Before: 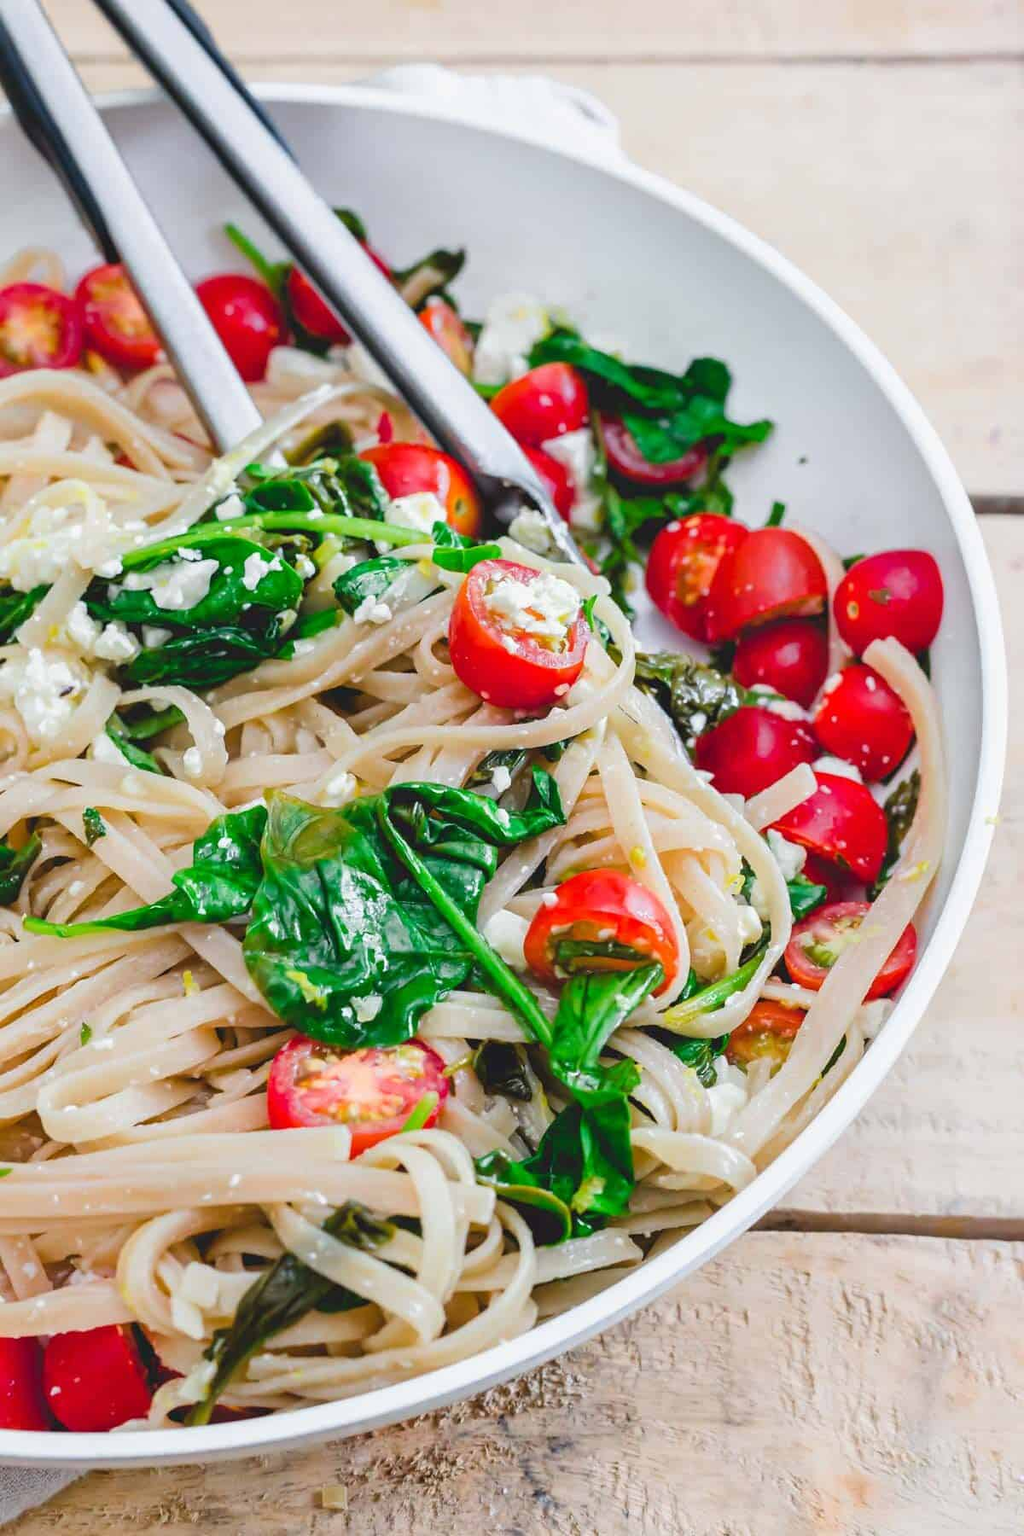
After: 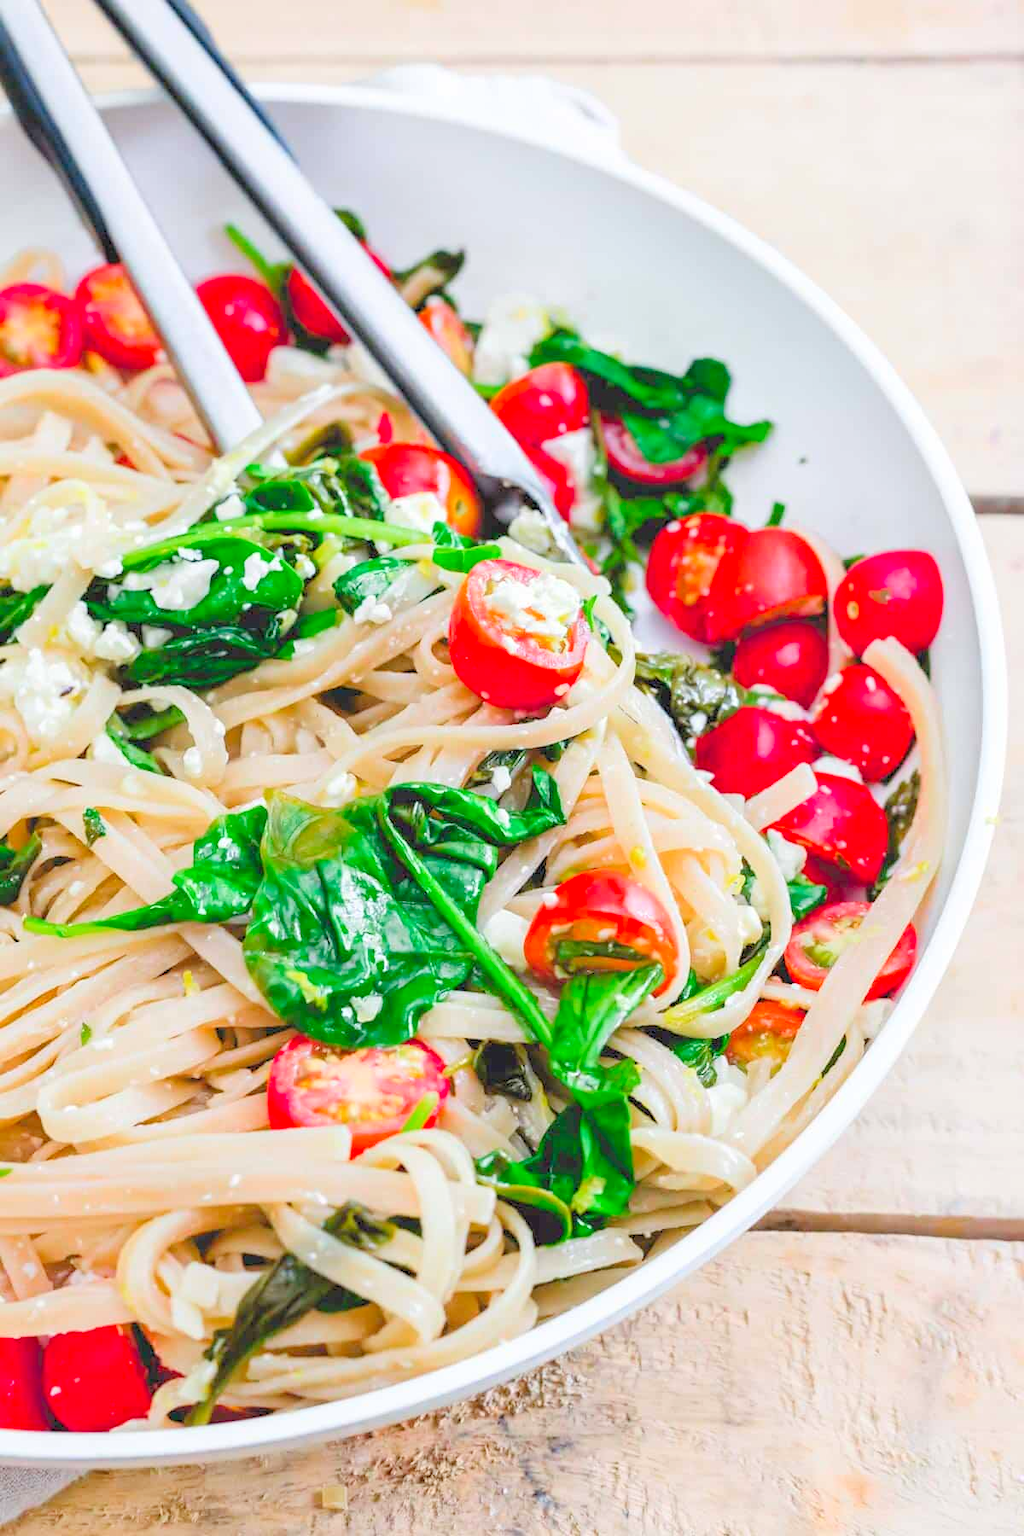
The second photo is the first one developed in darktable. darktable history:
levels: levels [0.072, 0.414, 0.976]
